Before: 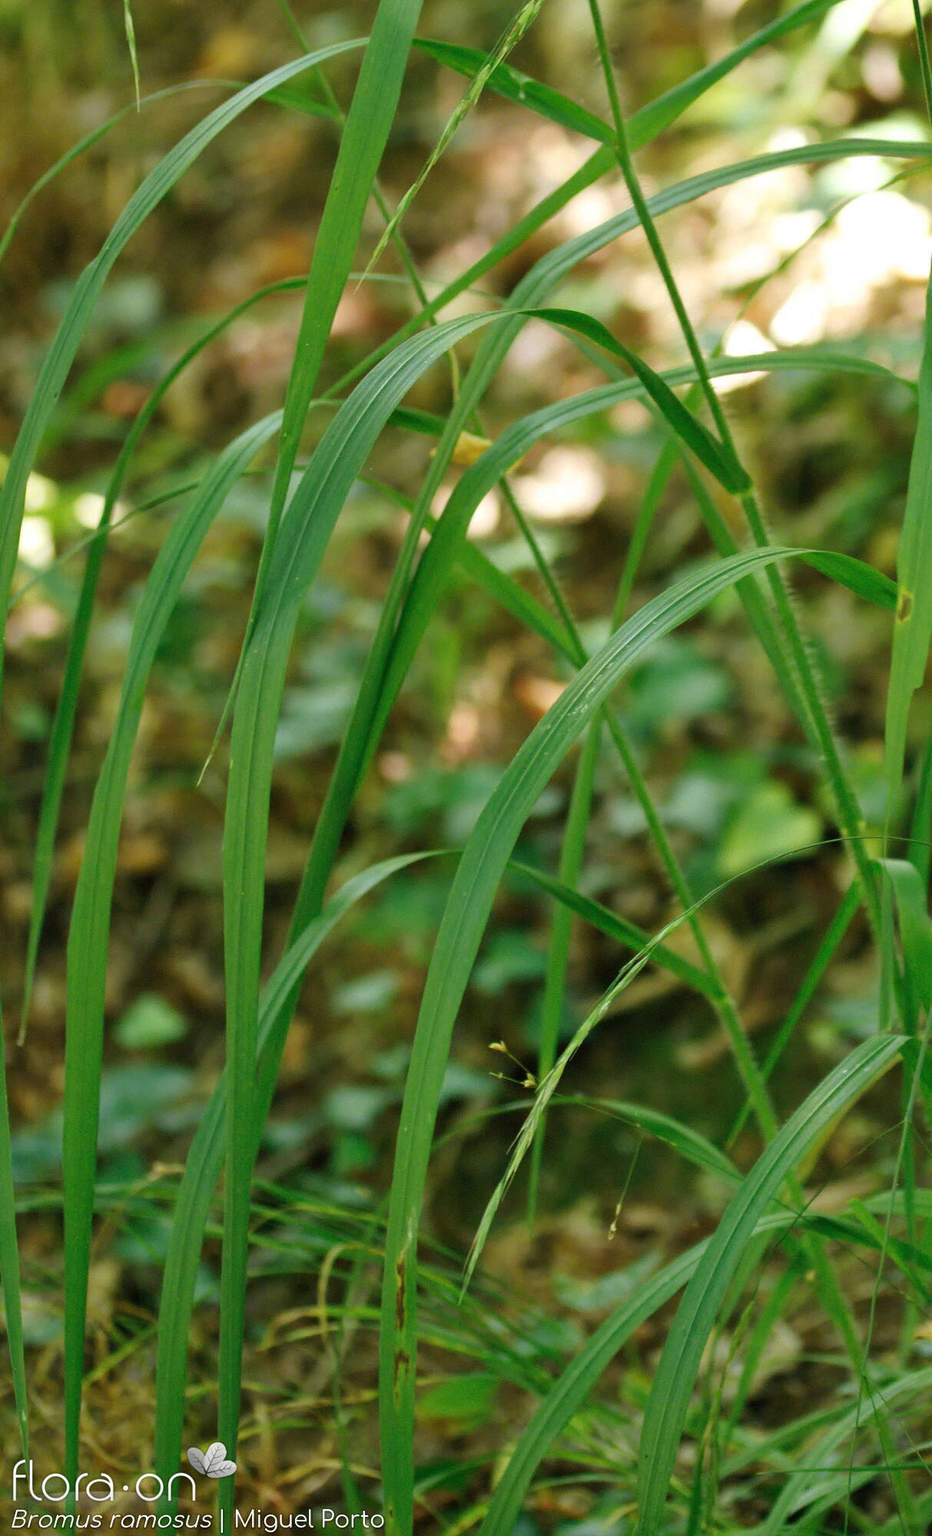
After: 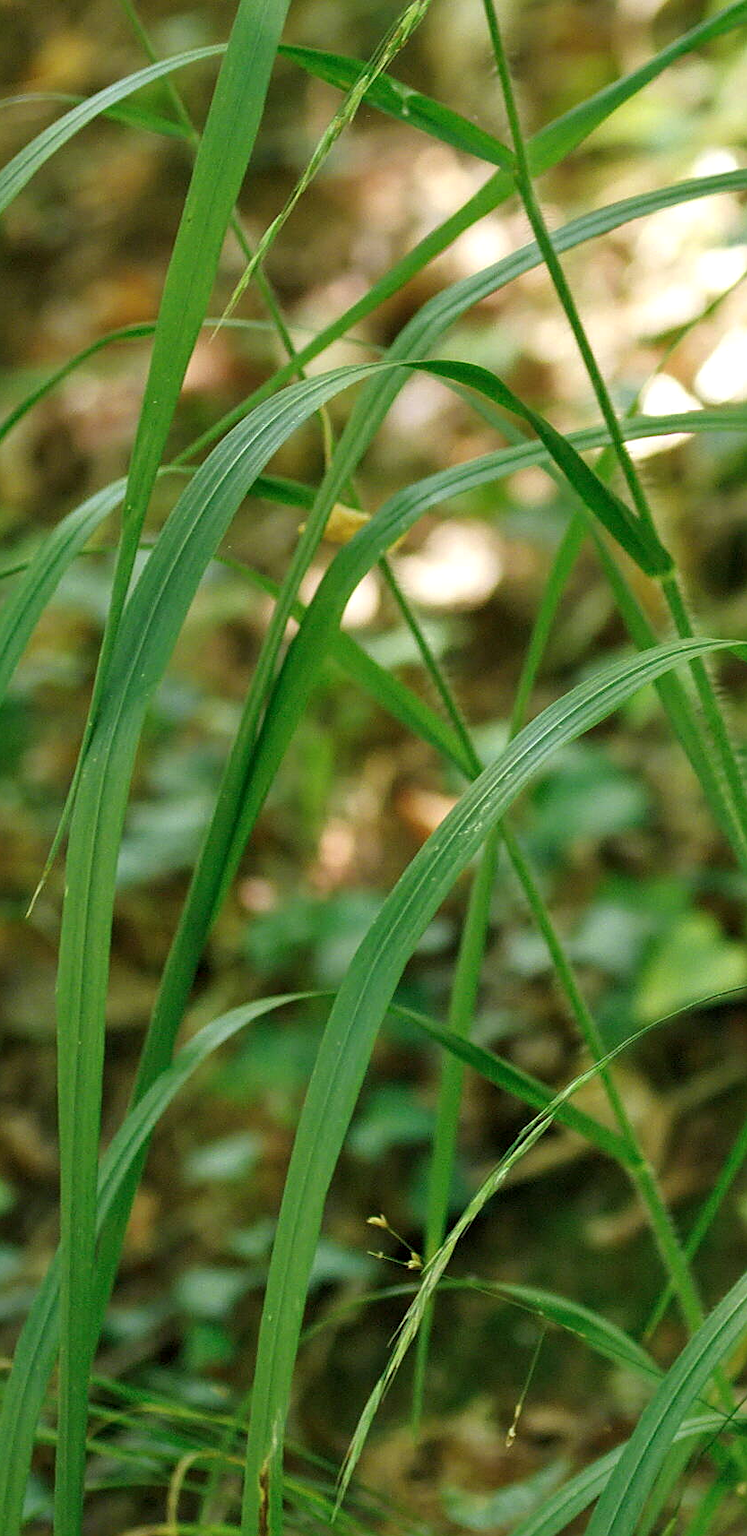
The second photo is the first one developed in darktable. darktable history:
crop: left 18.761%, right 12.409%, bottom 14.259%
sharpen: on, module defaults
local contrast: highlights 100%, shadows 103%, detail 120%, midtone range 0.2
